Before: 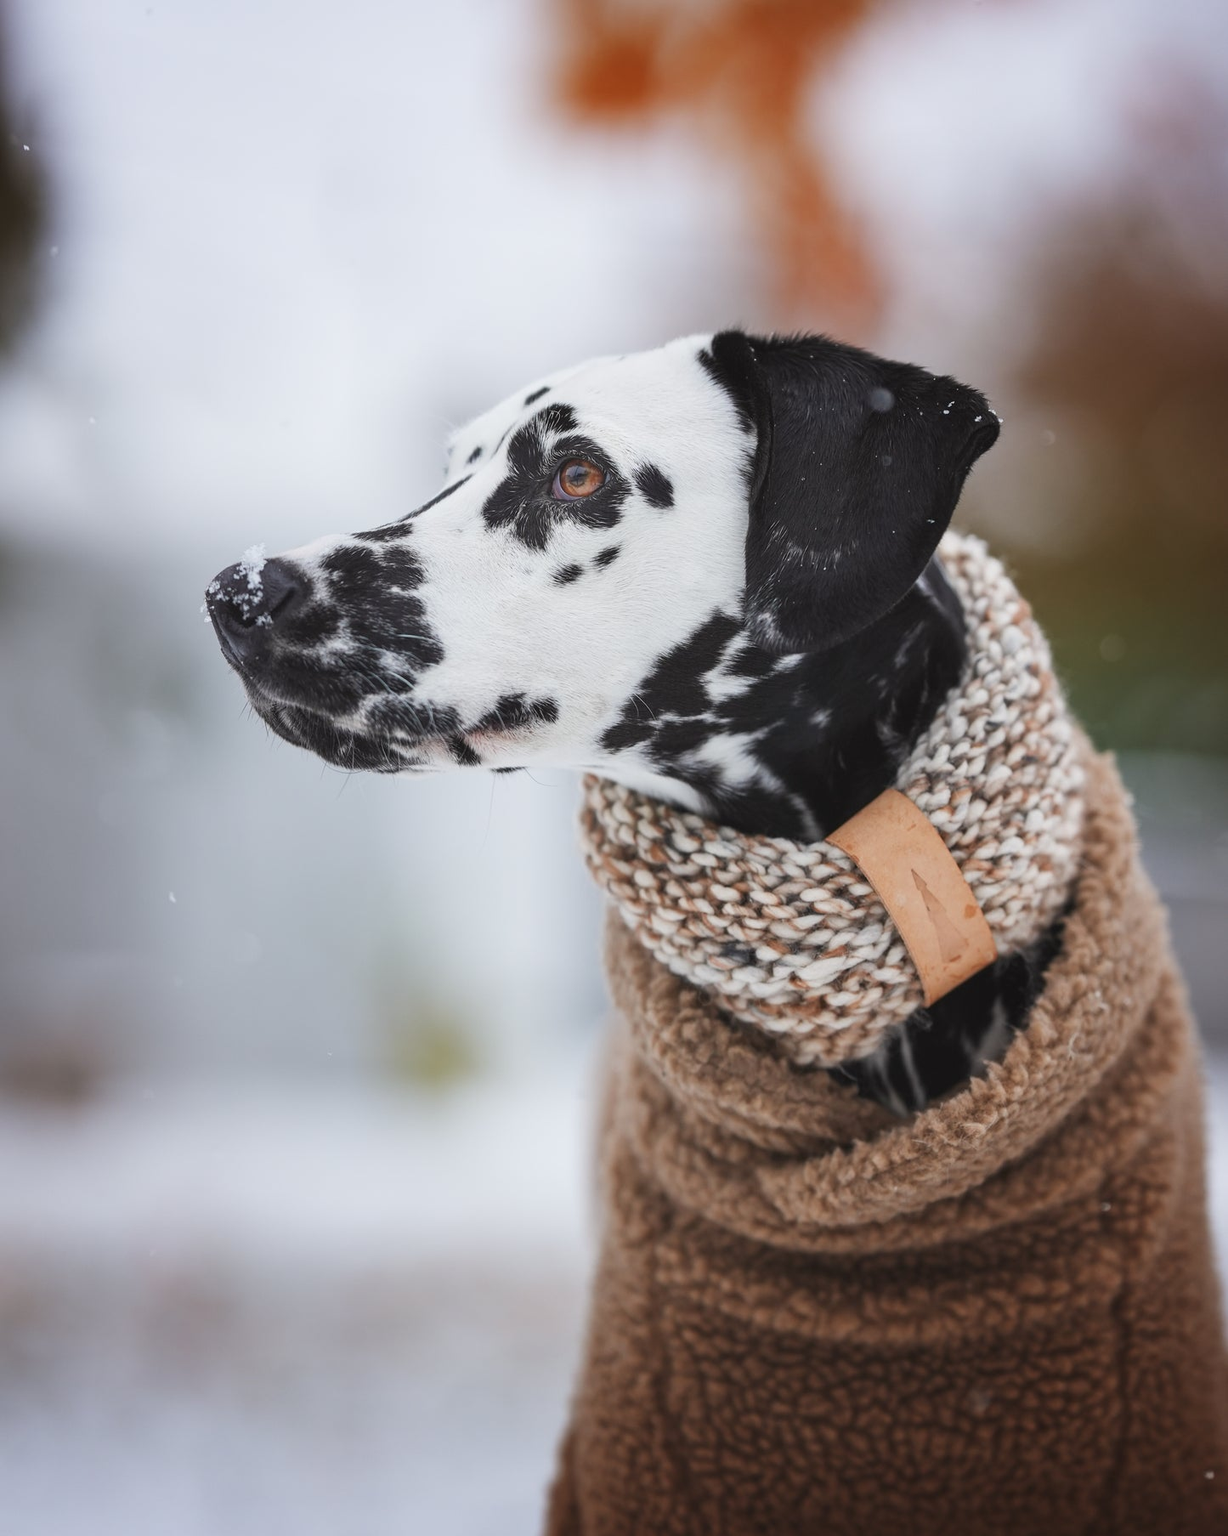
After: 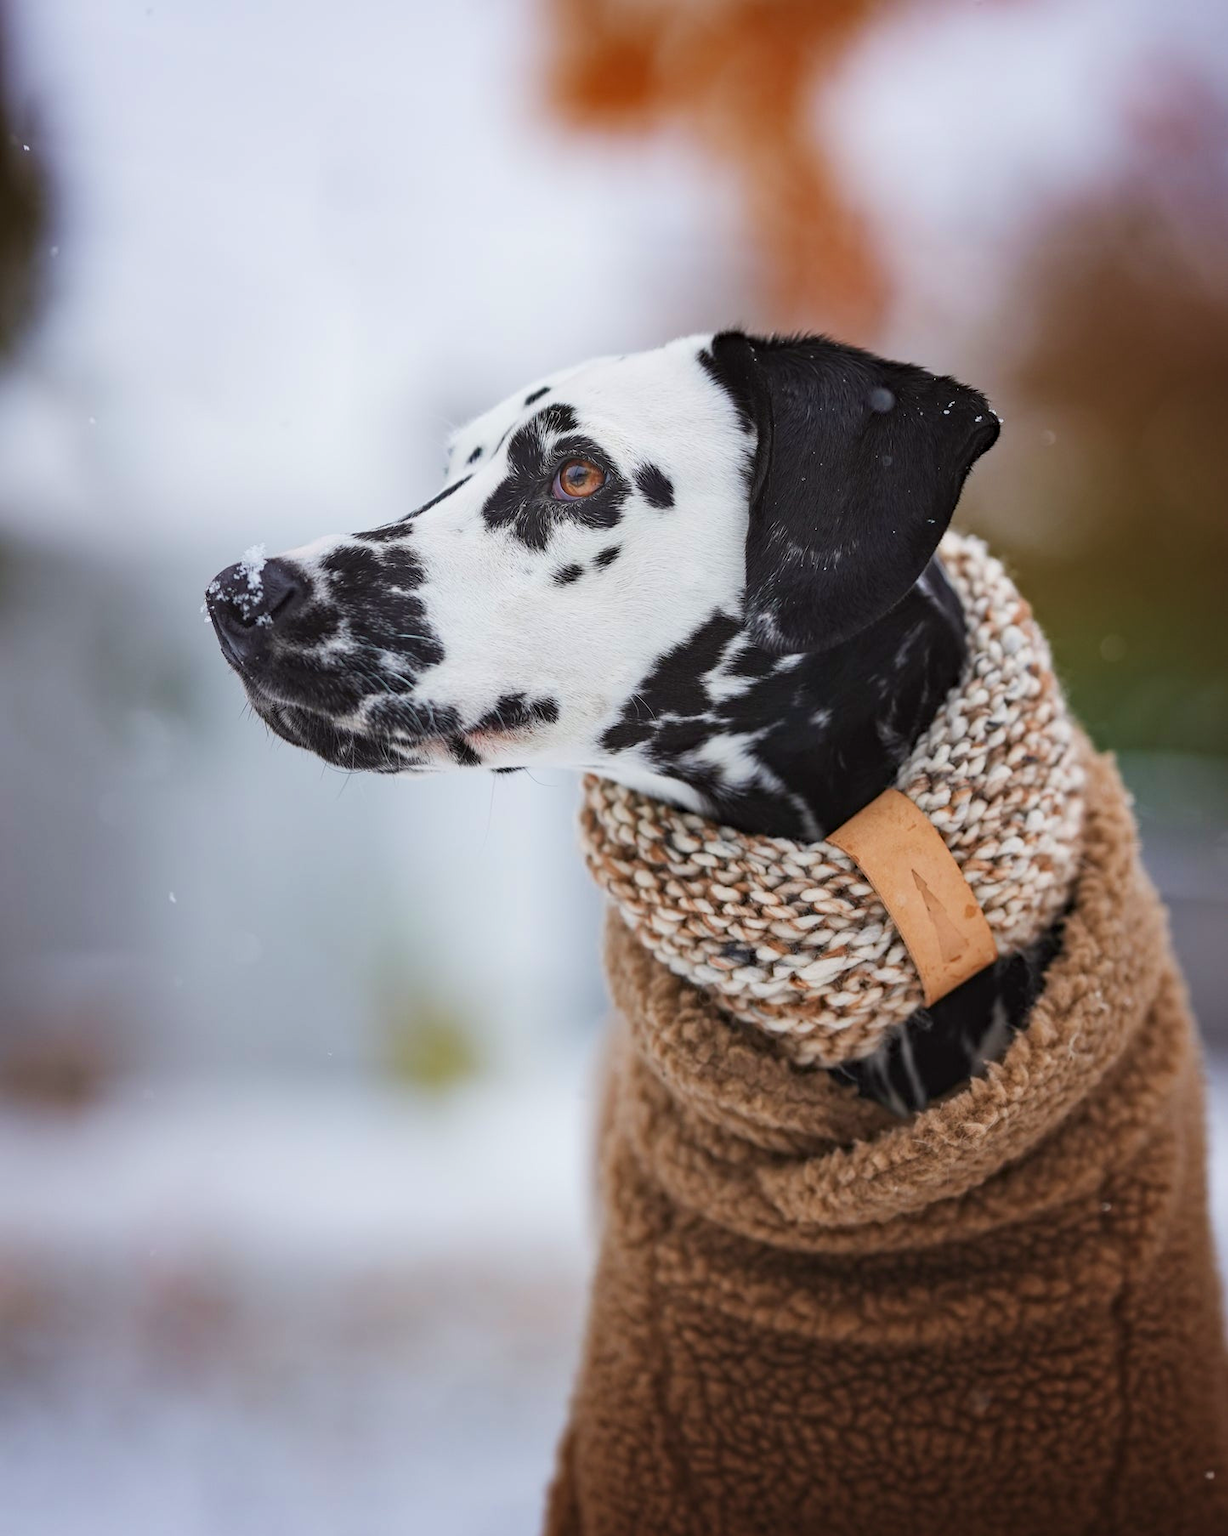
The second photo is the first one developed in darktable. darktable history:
haze removal: strength 0.278, distance 0.255, compatibility mode true, adaptive false
velvia: on, module defaults
